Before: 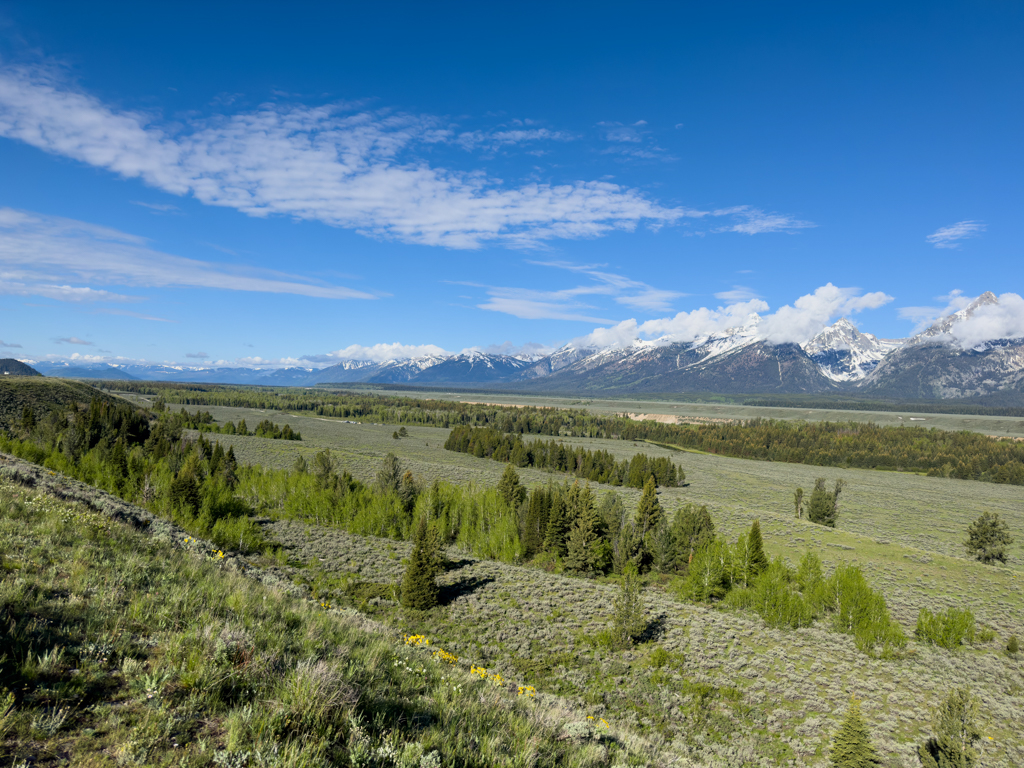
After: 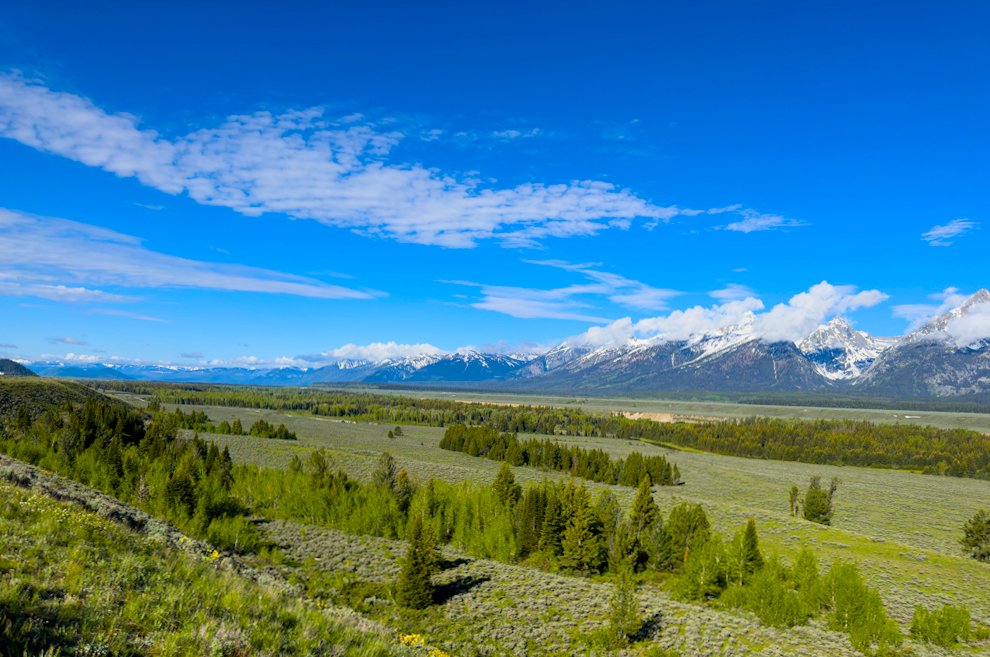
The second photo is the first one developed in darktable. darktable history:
crop and rotate: angle 0.147°, left 0.342%, right 2.585%, bottom 14.099%
color balance rgb: linear chroma grading › global chroma 14.978%, perceptual saturation grading › global saturation 30.095%, global vibrance 14.194%
